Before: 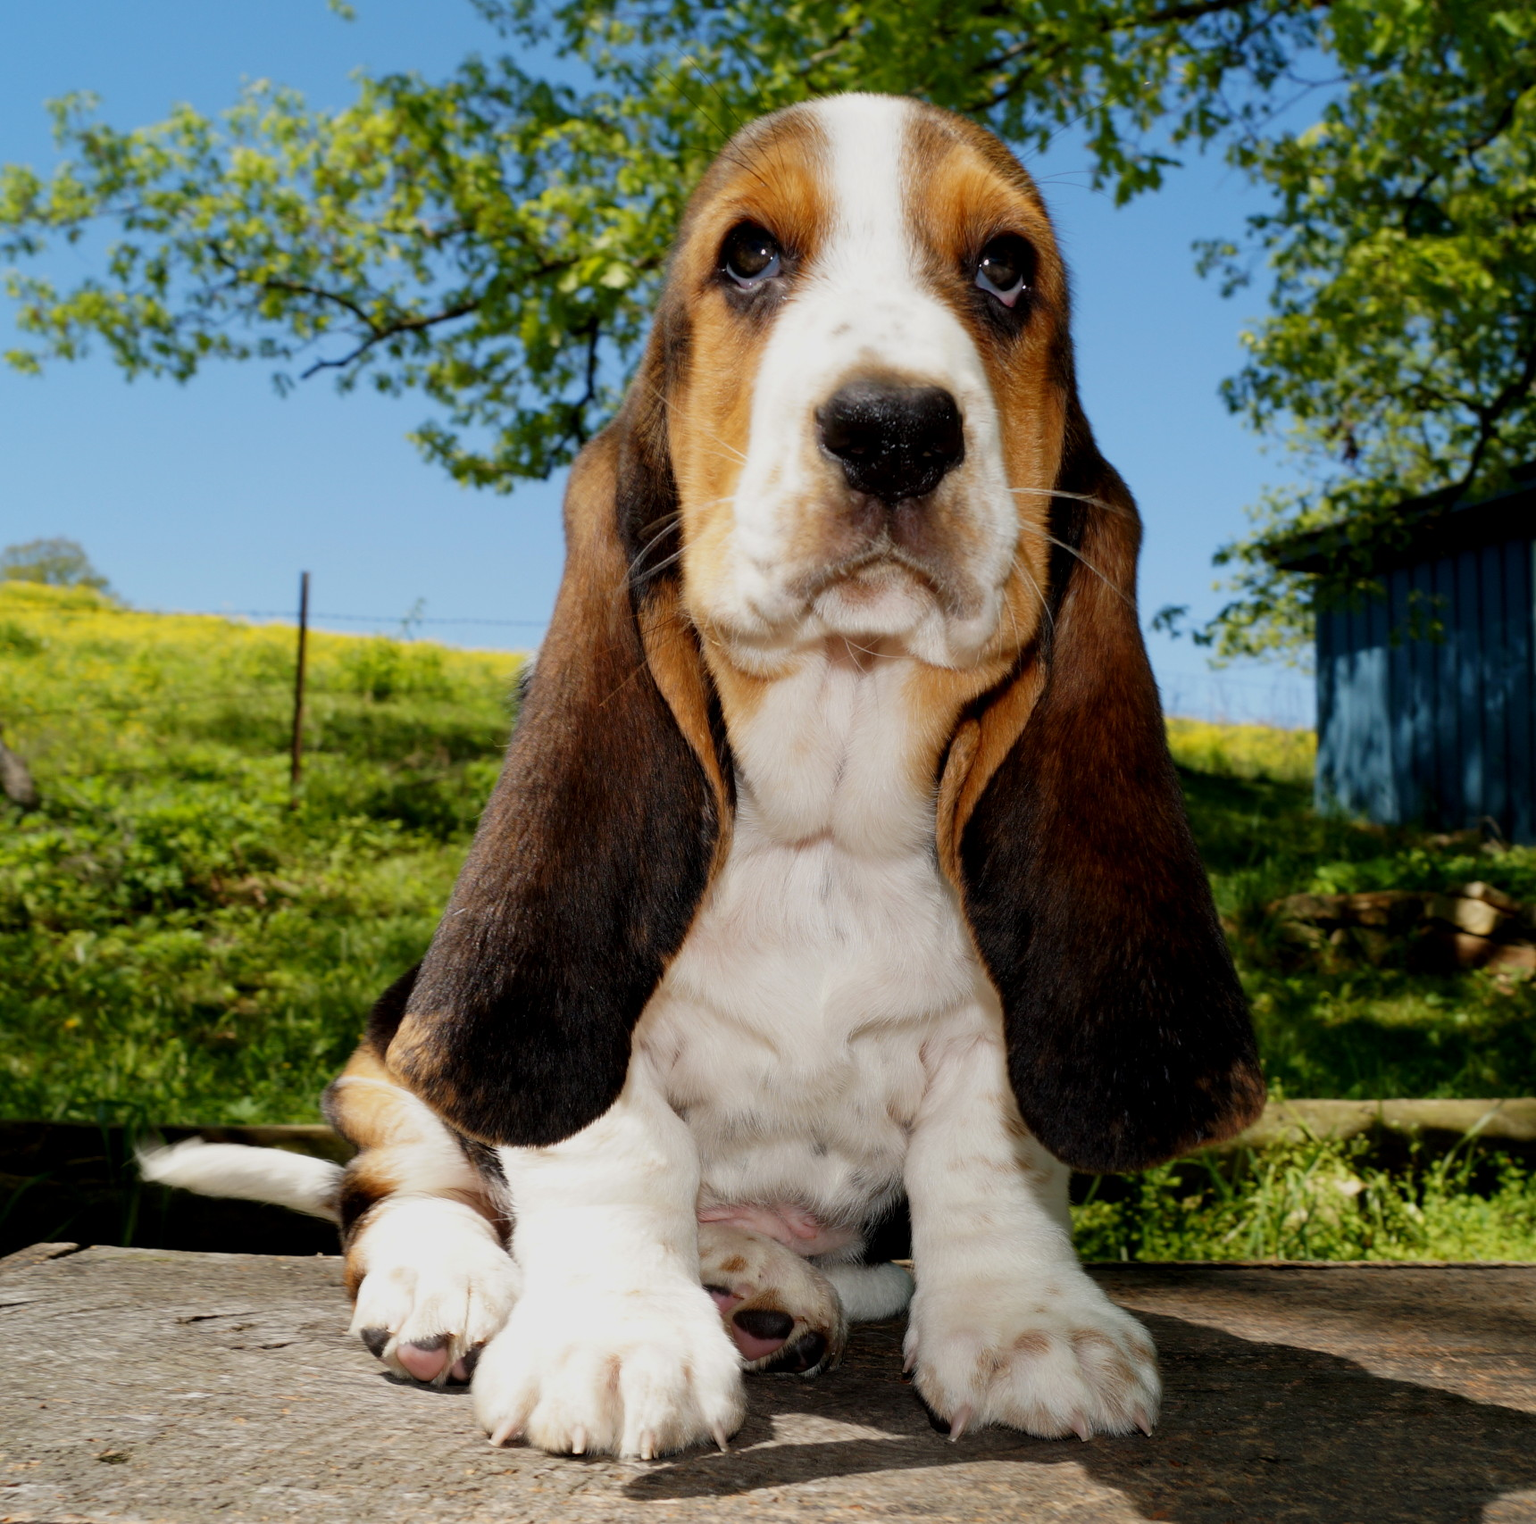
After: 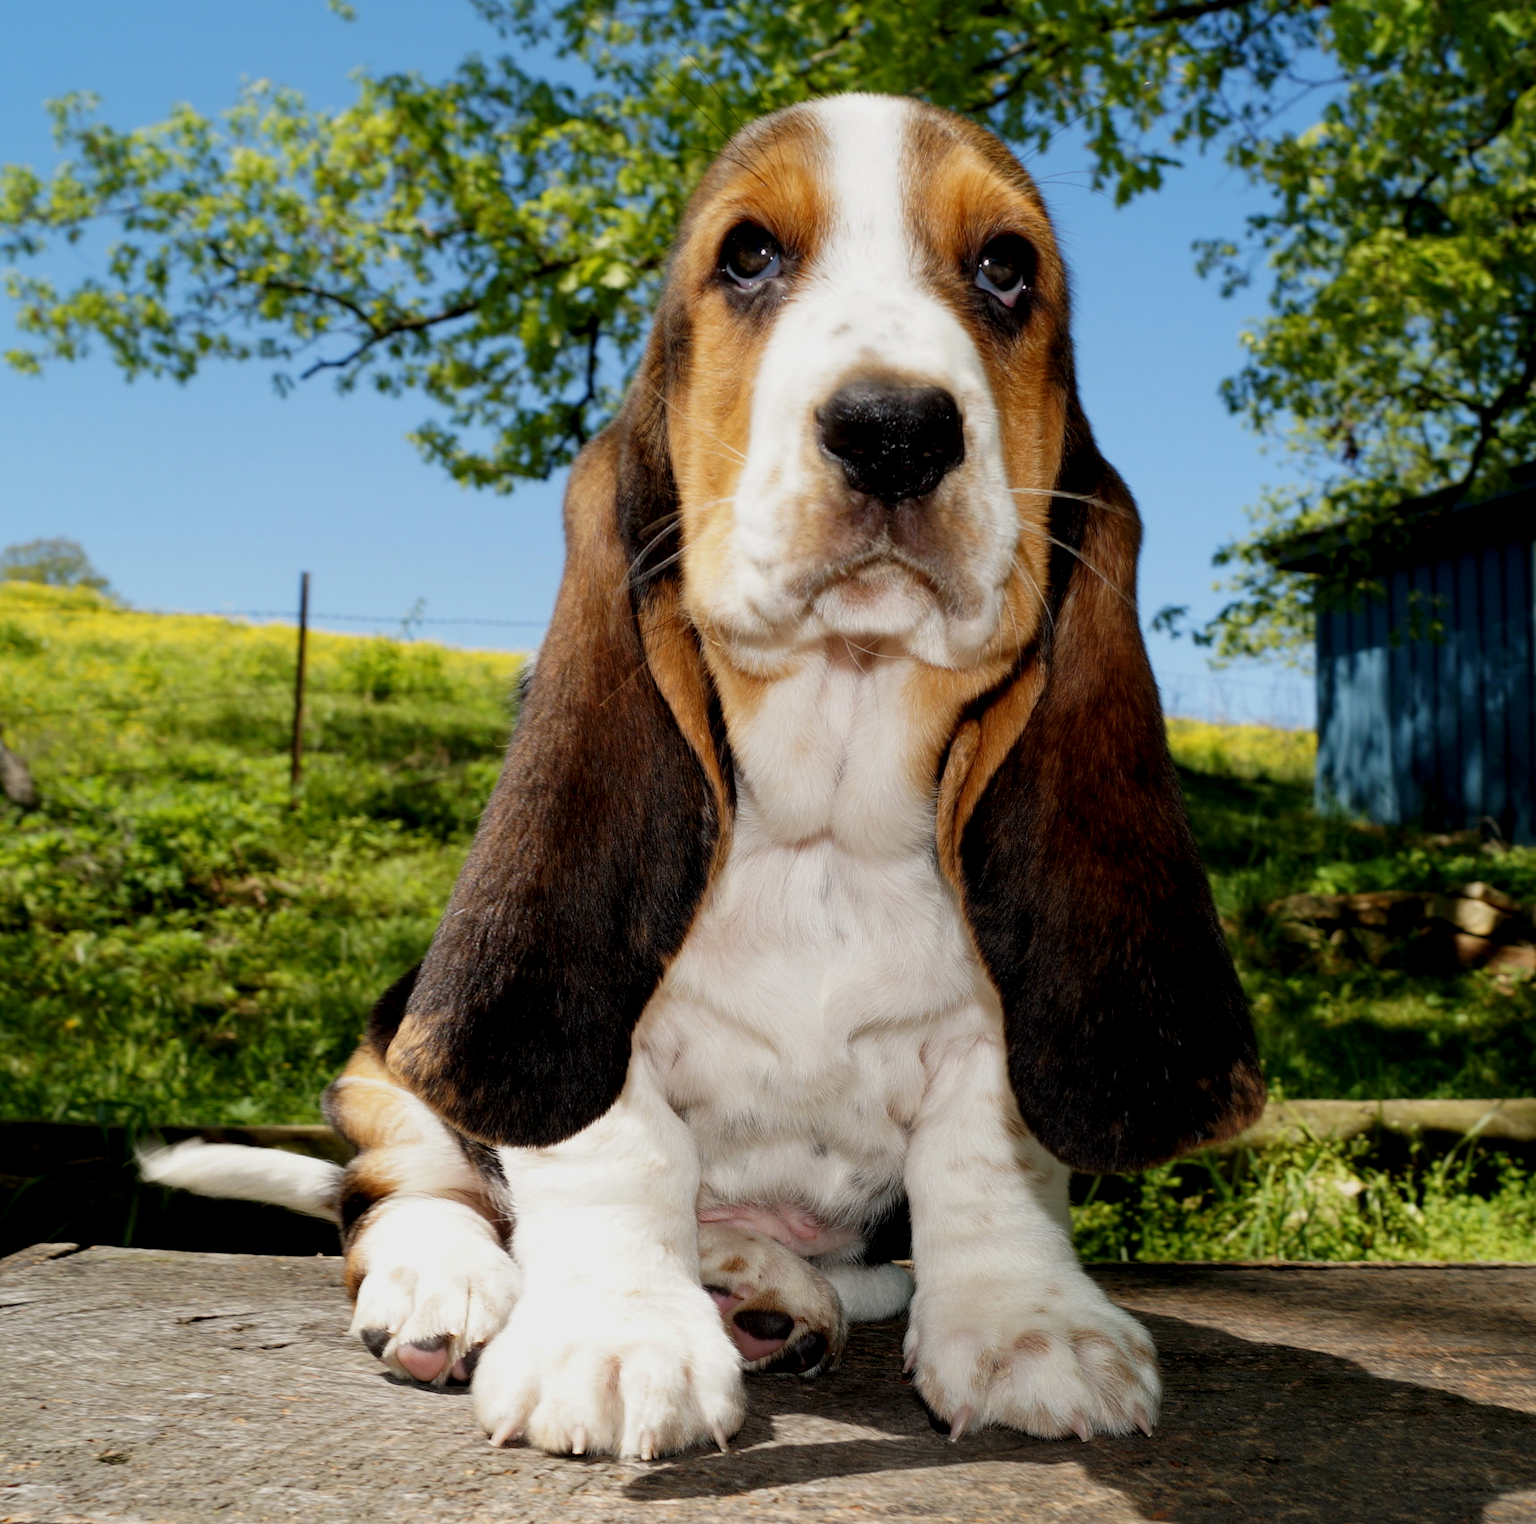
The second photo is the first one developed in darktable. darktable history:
local contrast: highlights 106%, shadows 103%, detail 120%, midtone range 0.2
